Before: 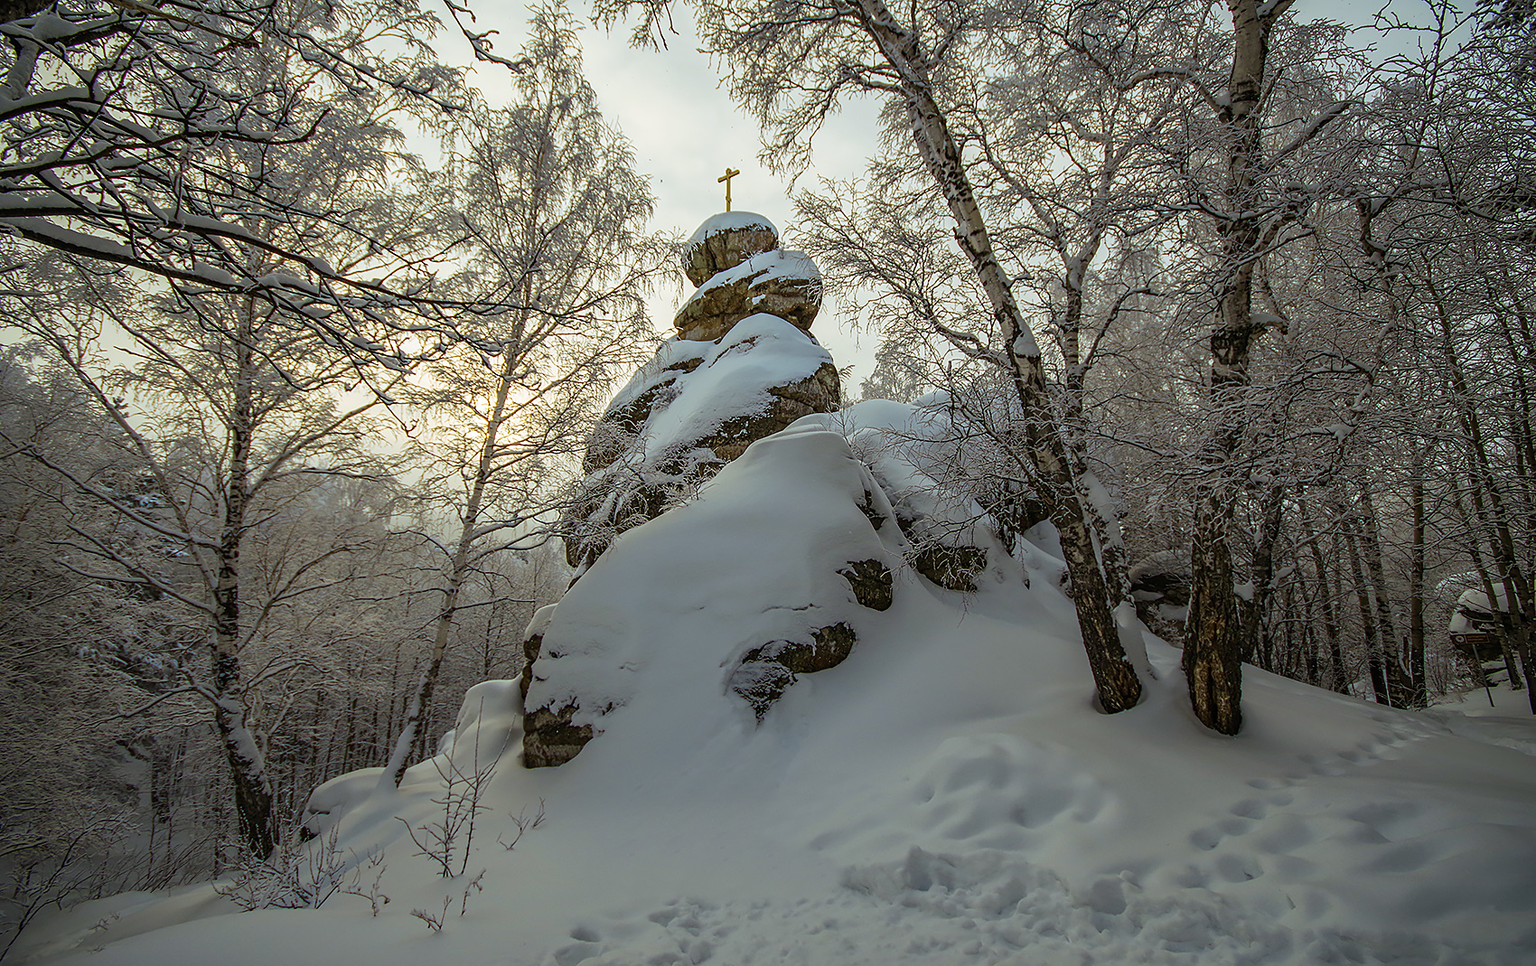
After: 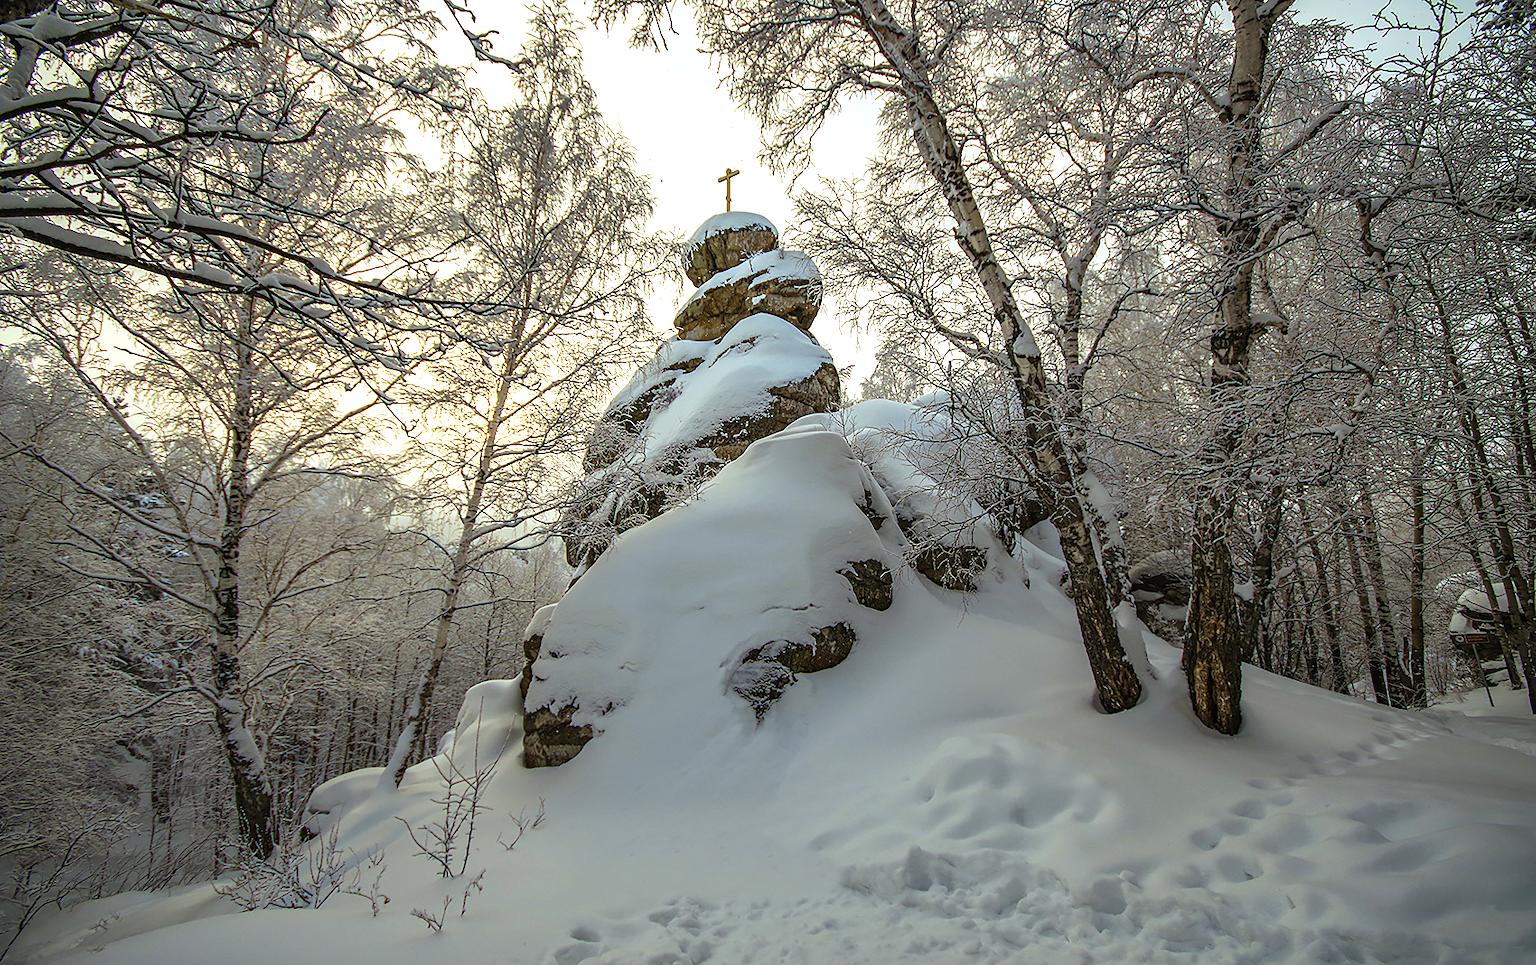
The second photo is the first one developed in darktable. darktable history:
exposure: exposure 0.64 EV, compensate highlight preservation false
shadows and highlights: shadows 29.45, highlights -29.35, low approximation 0.01, soften with gaussian
